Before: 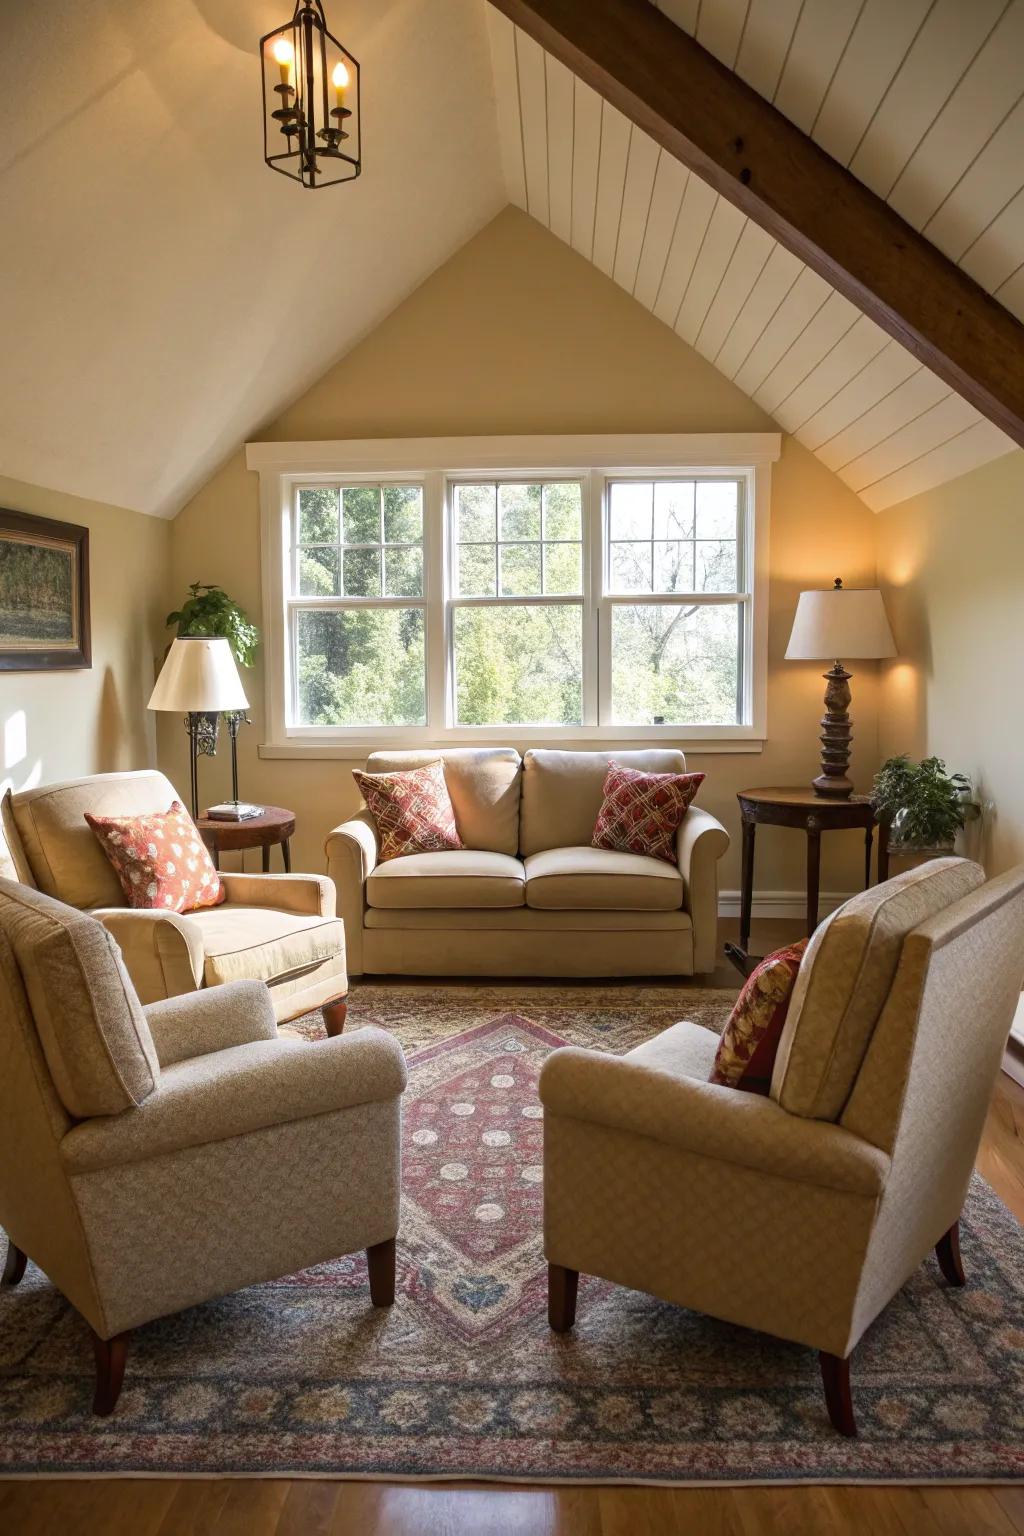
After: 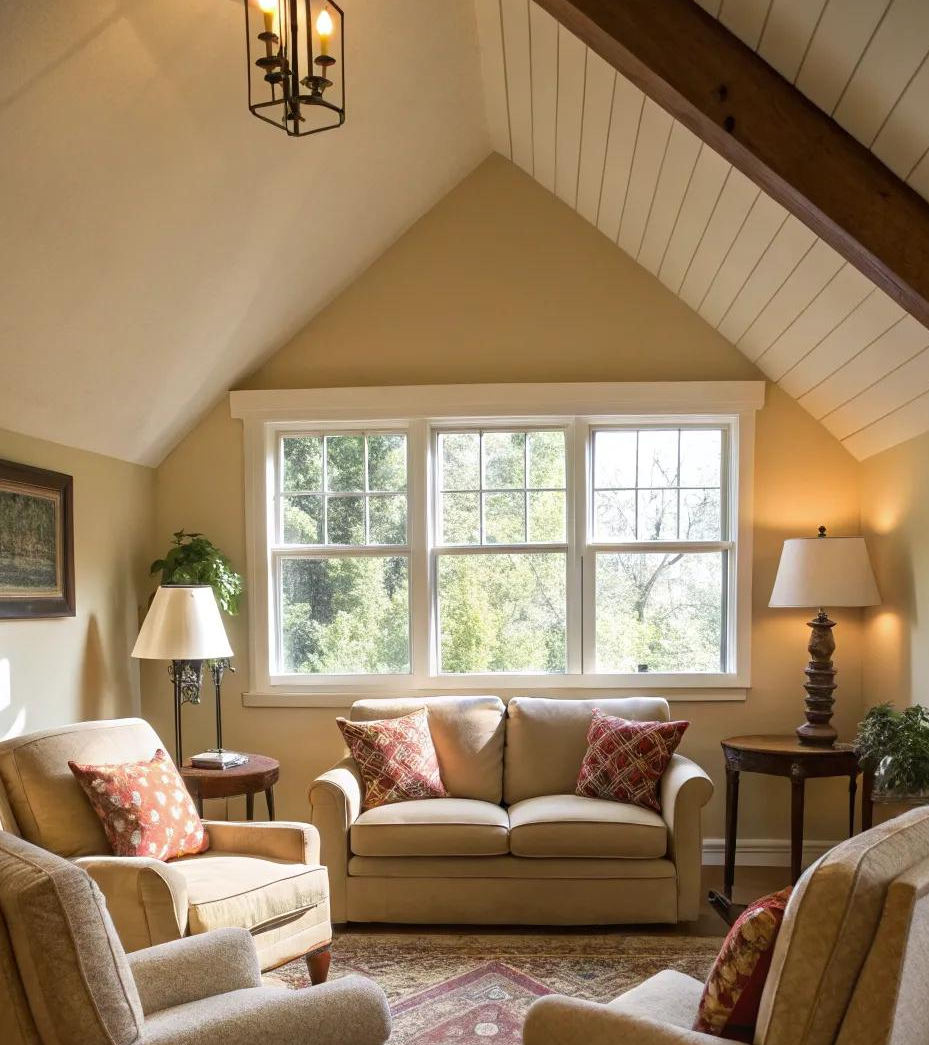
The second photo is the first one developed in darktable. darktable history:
crop: left 1.603%, top 3.45%, right 7.651%, bottom 28.453%
